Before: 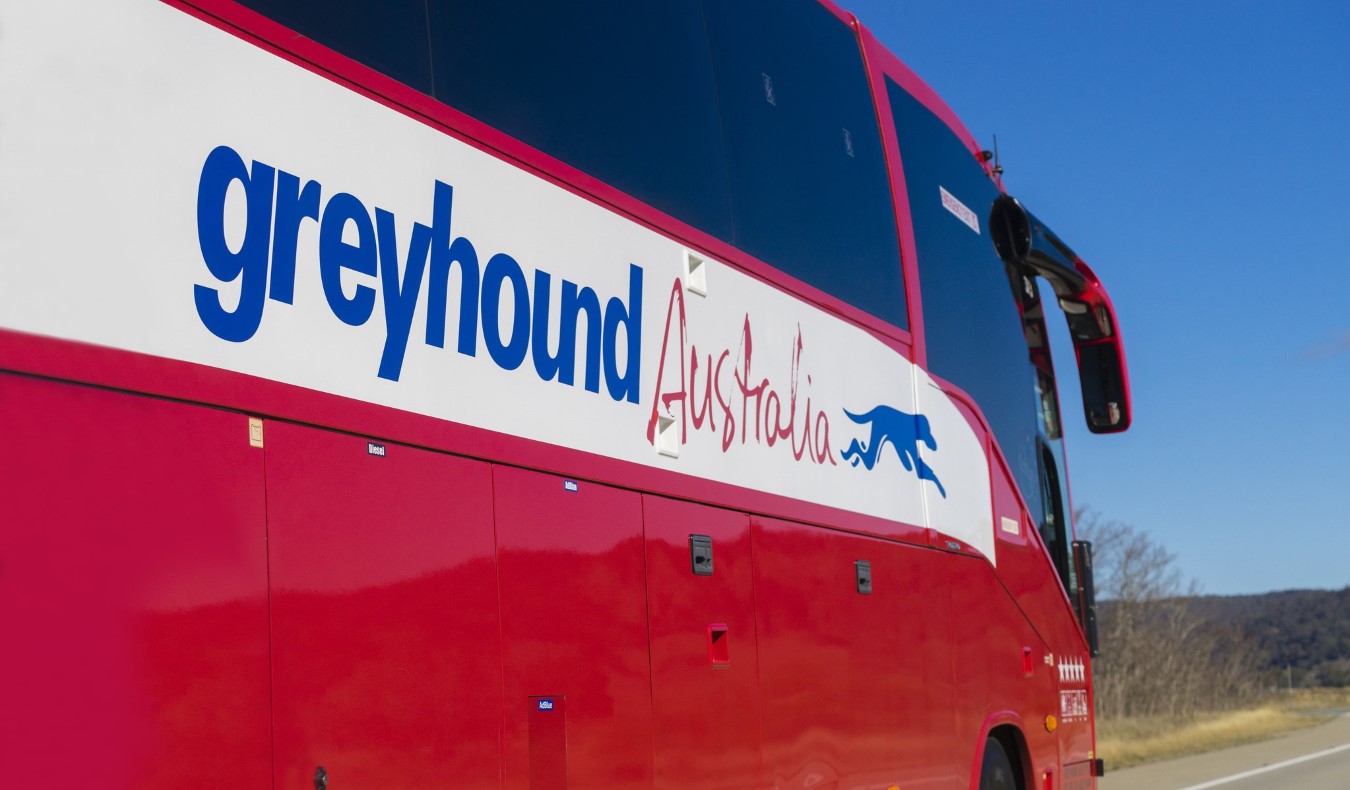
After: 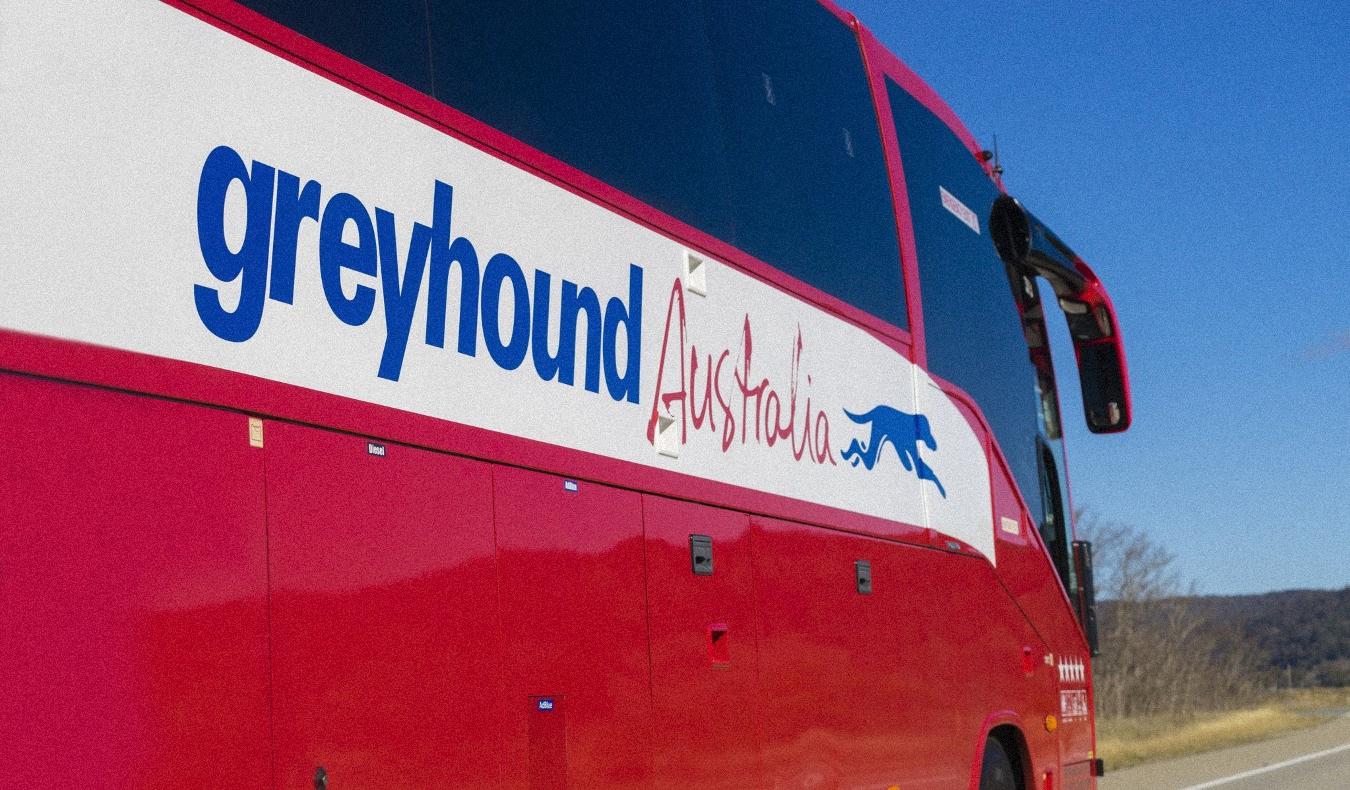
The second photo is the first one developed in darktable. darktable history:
exposure: compensate highlight preservation false
grain: mid-tones bias 0%
